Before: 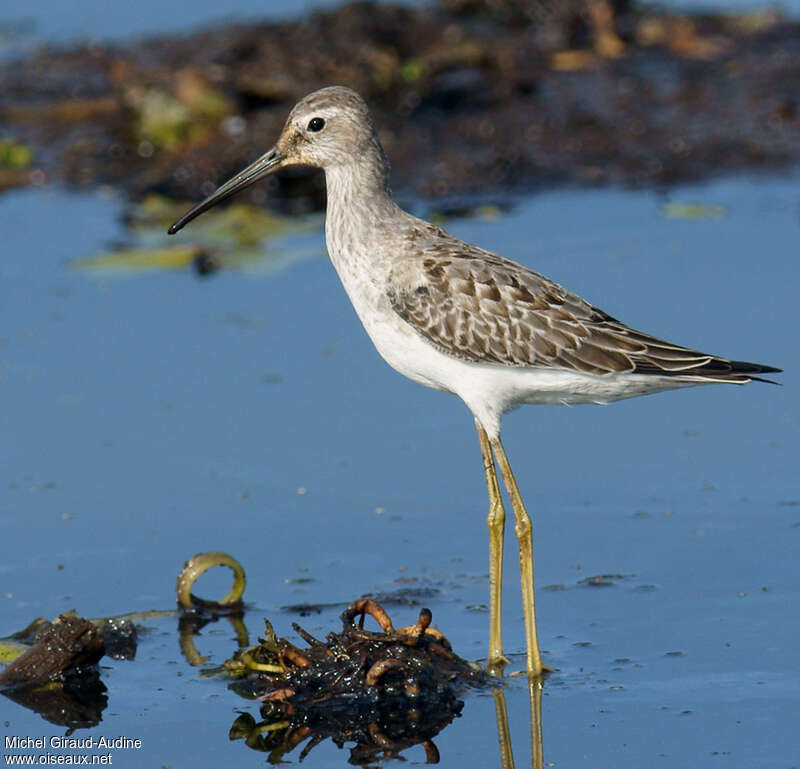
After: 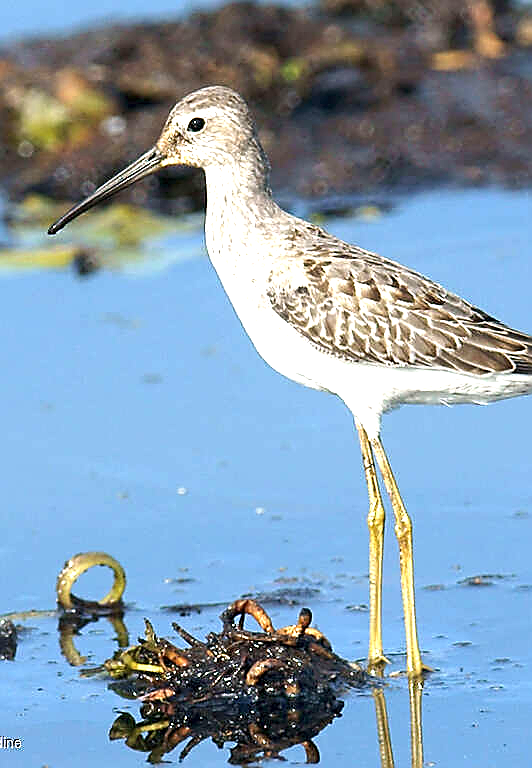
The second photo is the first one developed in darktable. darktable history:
crop and rotate: left 15.17%, right 18.235%
exposure: black level correction 0, exposure 1.288 EV, compensate exposure bias true, compensate highlight preservation false
tone equalizer: edges refinement/feathering 500, mask exposure compensation -1.57 EV, preserve details no
sharpen: radius 1.388, amount 1.25, threshold 0.64
color correction: highlights b* -0.061, saturation 0.979
